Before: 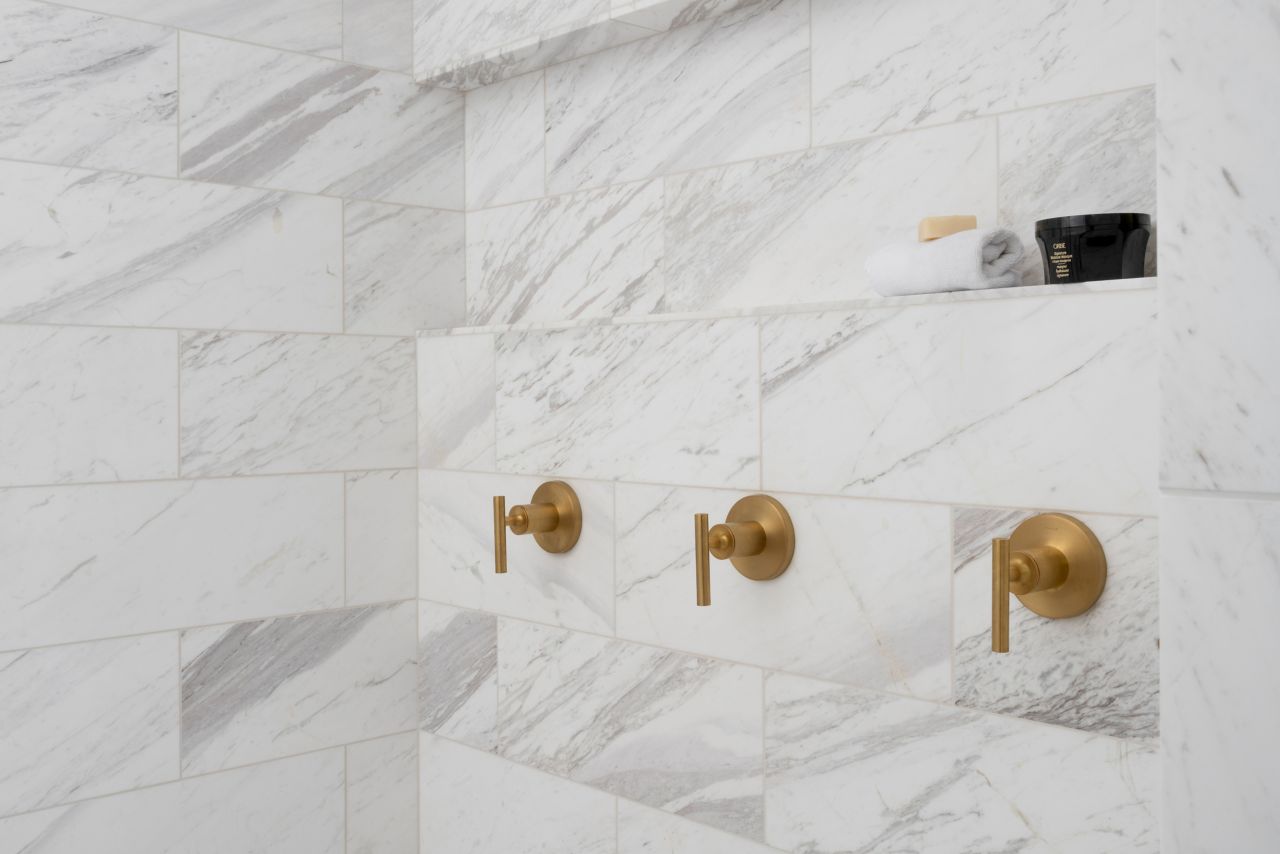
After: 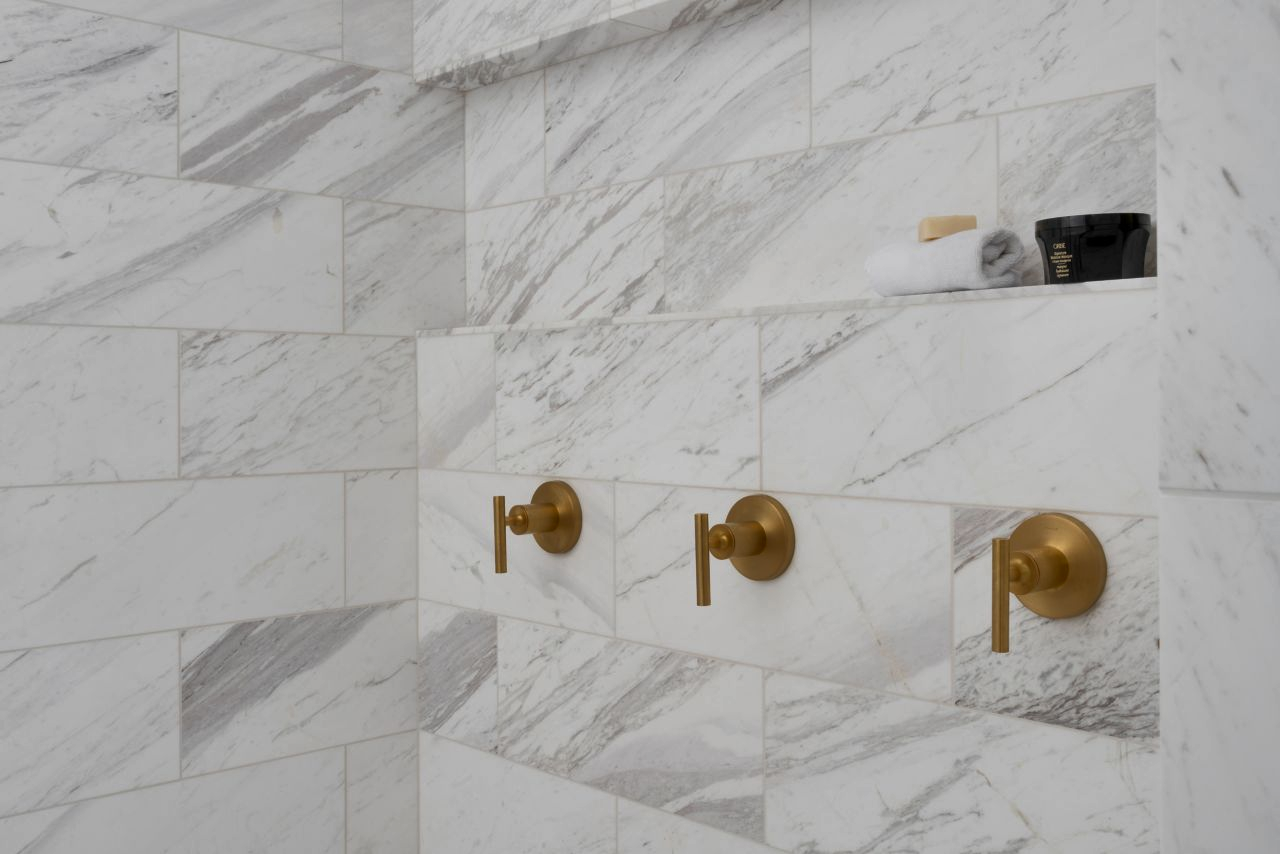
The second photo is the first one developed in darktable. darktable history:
shadows and highlights: soften with gaussian
exposure: exposure -0.155 EV, compensate highlight preservation false
